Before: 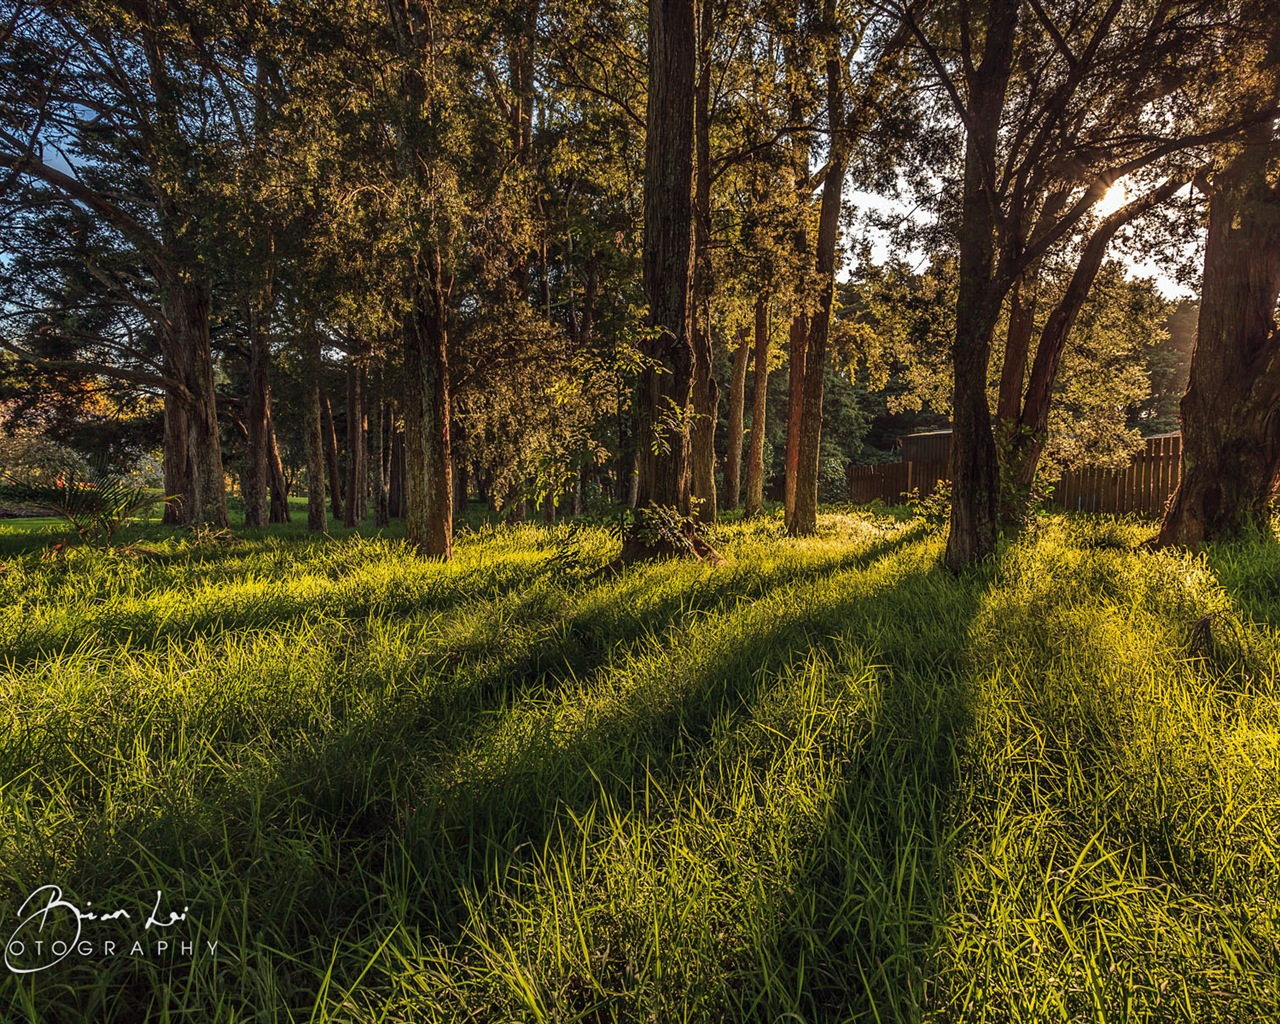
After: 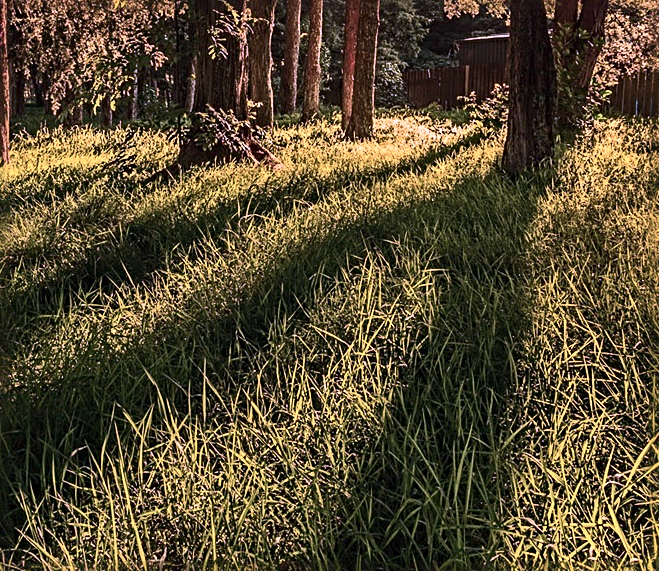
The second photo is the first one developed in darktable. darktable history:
sharpen: radius 3.952
contrast brightness saturation: contrast 0.239, brightness 0.09
crop: left 34.648%, top 38.723%, right 13.82%, bottom 5.482%
color correction: highlights a* 15.09, highlights b* -25.24
